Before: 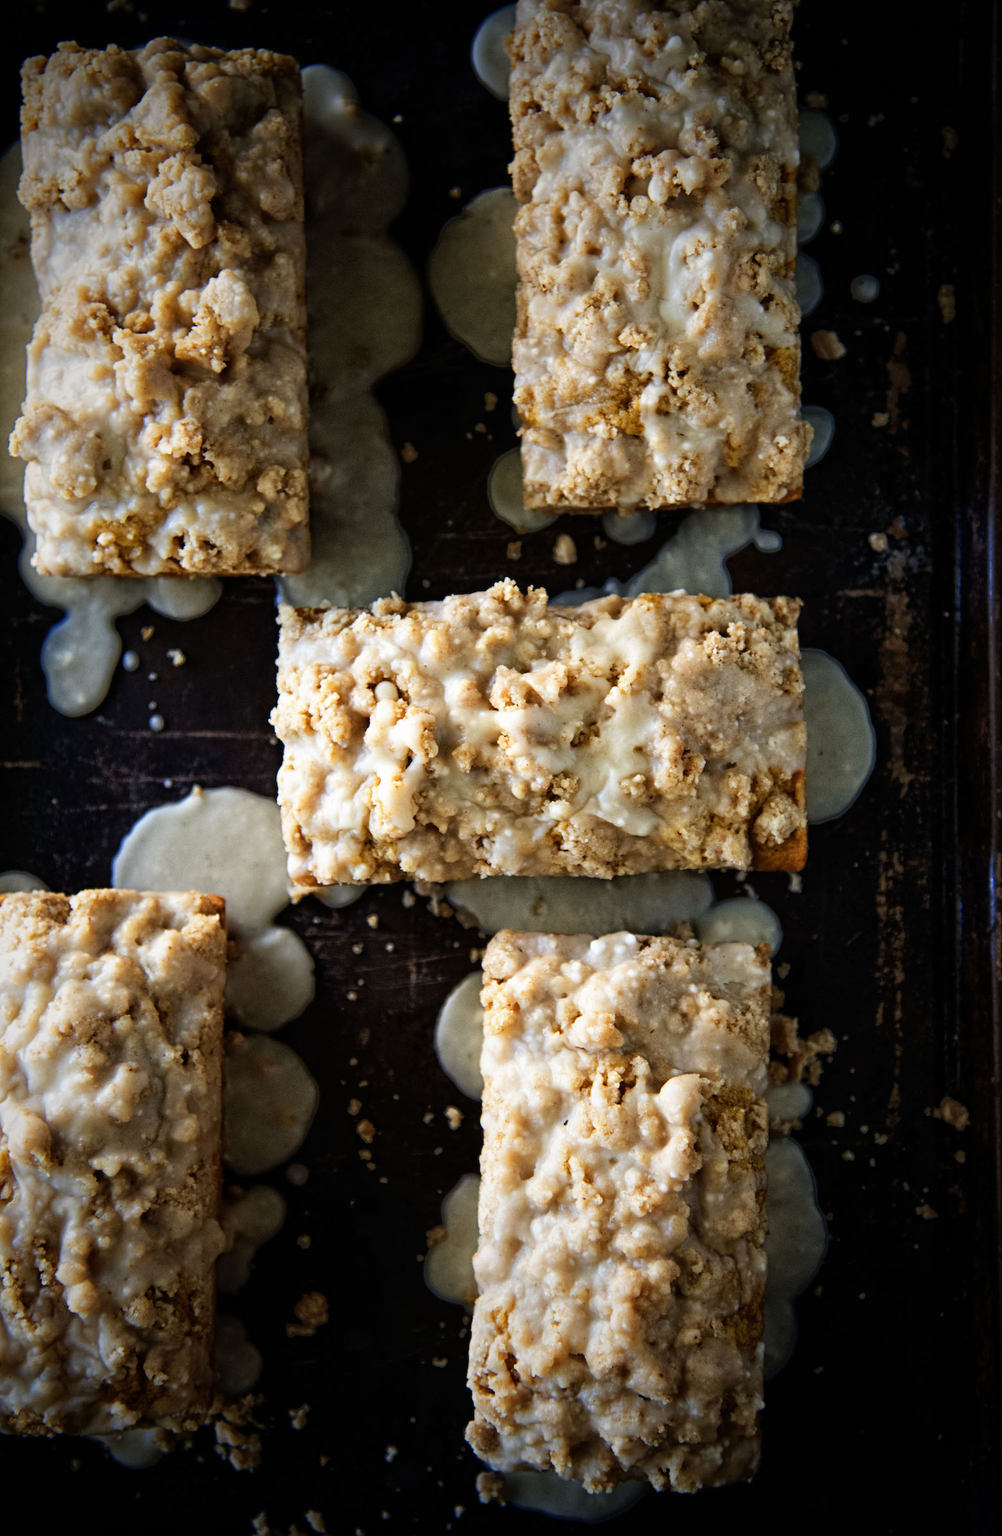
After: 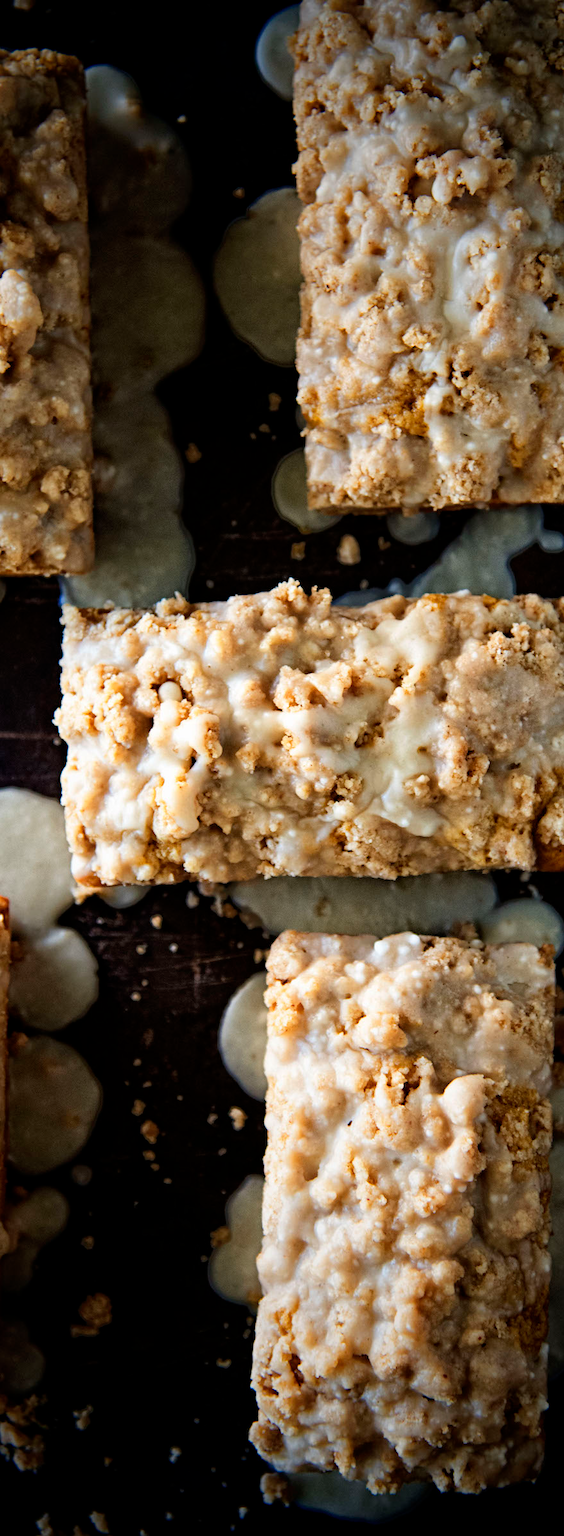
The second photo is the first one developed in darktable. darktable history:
crop: left 21.662%, right 21.977%, bottom 0.007%
